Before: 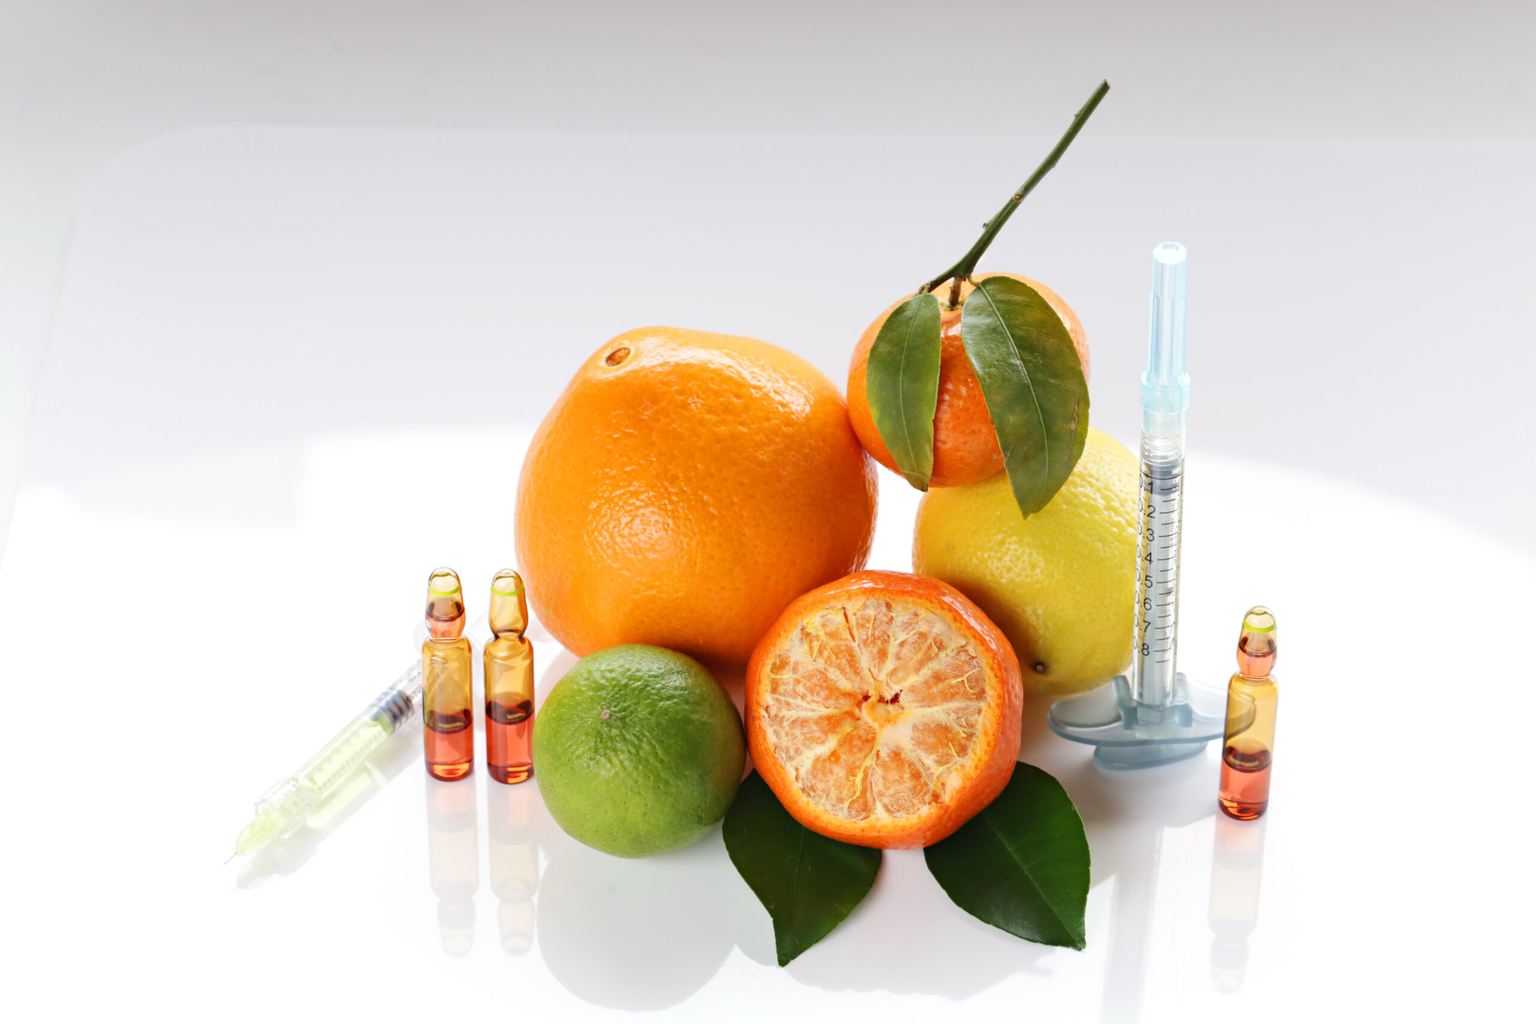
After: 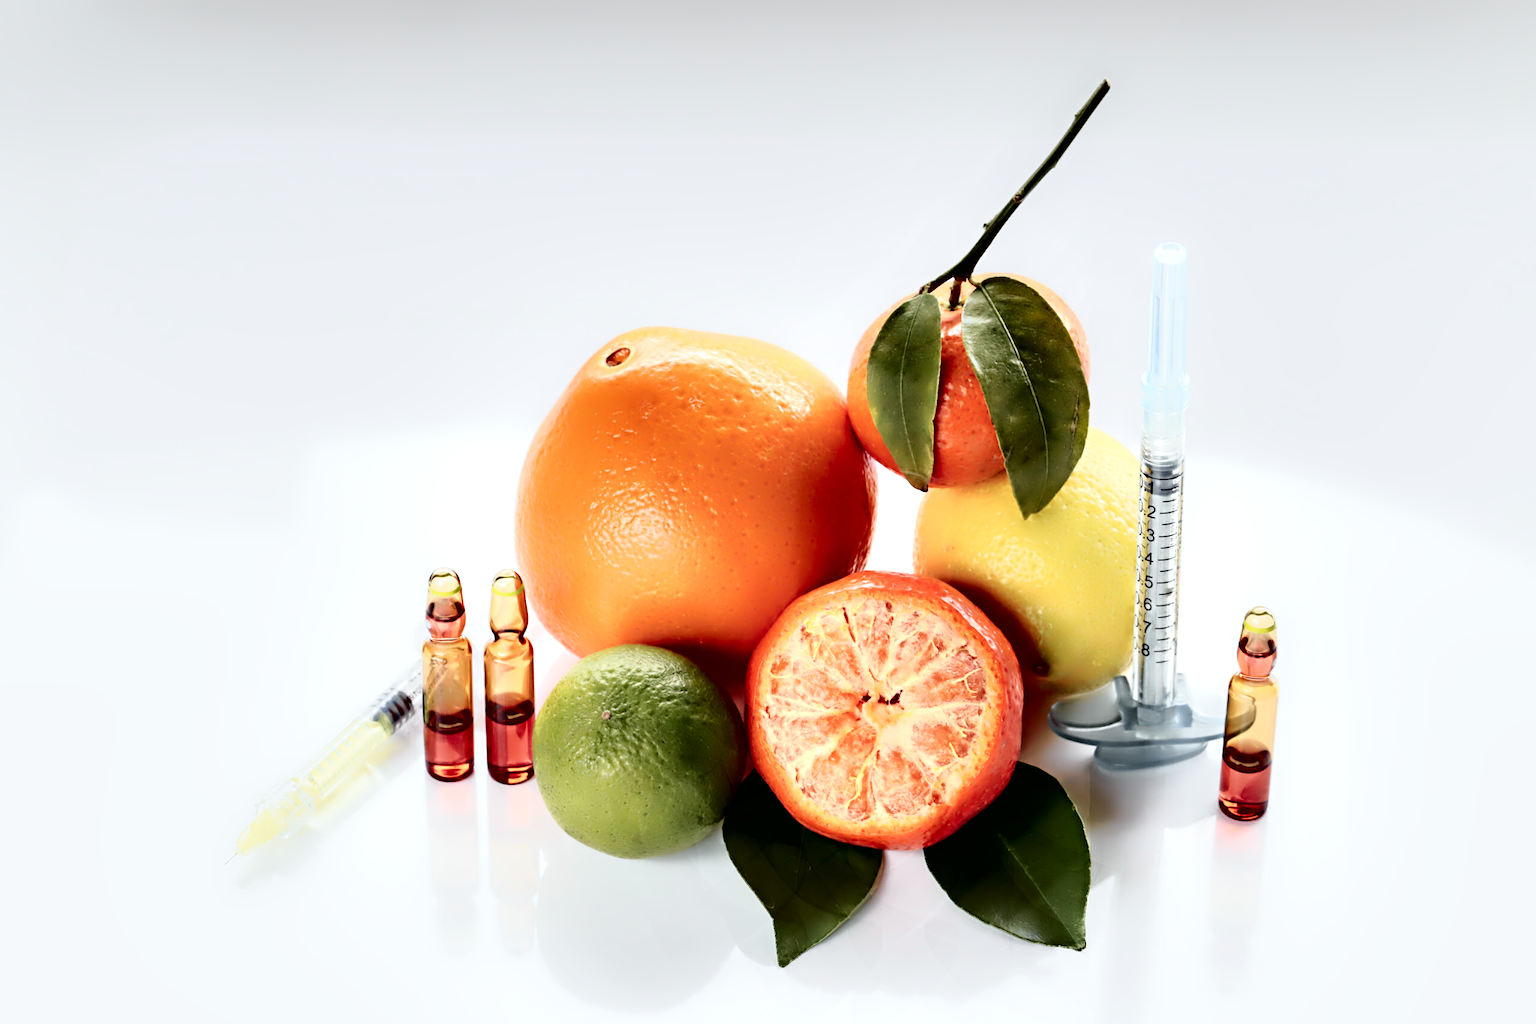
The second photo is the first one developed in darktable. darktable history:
contrast equalizer: y [[0.783, 0.666, 0.575, 0.77, 0.556, 0.501], [0.5 ×6], [0.5 ×6], [0, 0.02, 0.272, 0.399, 0.062, 0], [0 ×6]]
tone curve: curves: ch0 [(0, 0) (0.105, 0.068) (0.195, 0.162) (0.283, 0.283) (0.384, 0.404) (0.485, 0.531) (0.638, 0.681) (0.795, 0.879) (1, 0.977)]; ch1 [(0, 0) (0.161, 0.092) (0.35, 0.33) (0.379, 0.401) (0.456, 0.469) (0.504, 0.498) (0.53, 0.532) (0.58, 0.619) (0.635, 0.671) (1, 1)]; ch2 [(0, 0) (0.371, 0.362) (0.437, 0.437) (0.483, 0.484) (0.53, 0.515) (0.56, 0.58) (0.622, 0.606) (1, 1)], color space Lab, independent channels, preserve colors none
sharpen: on, module defaults
